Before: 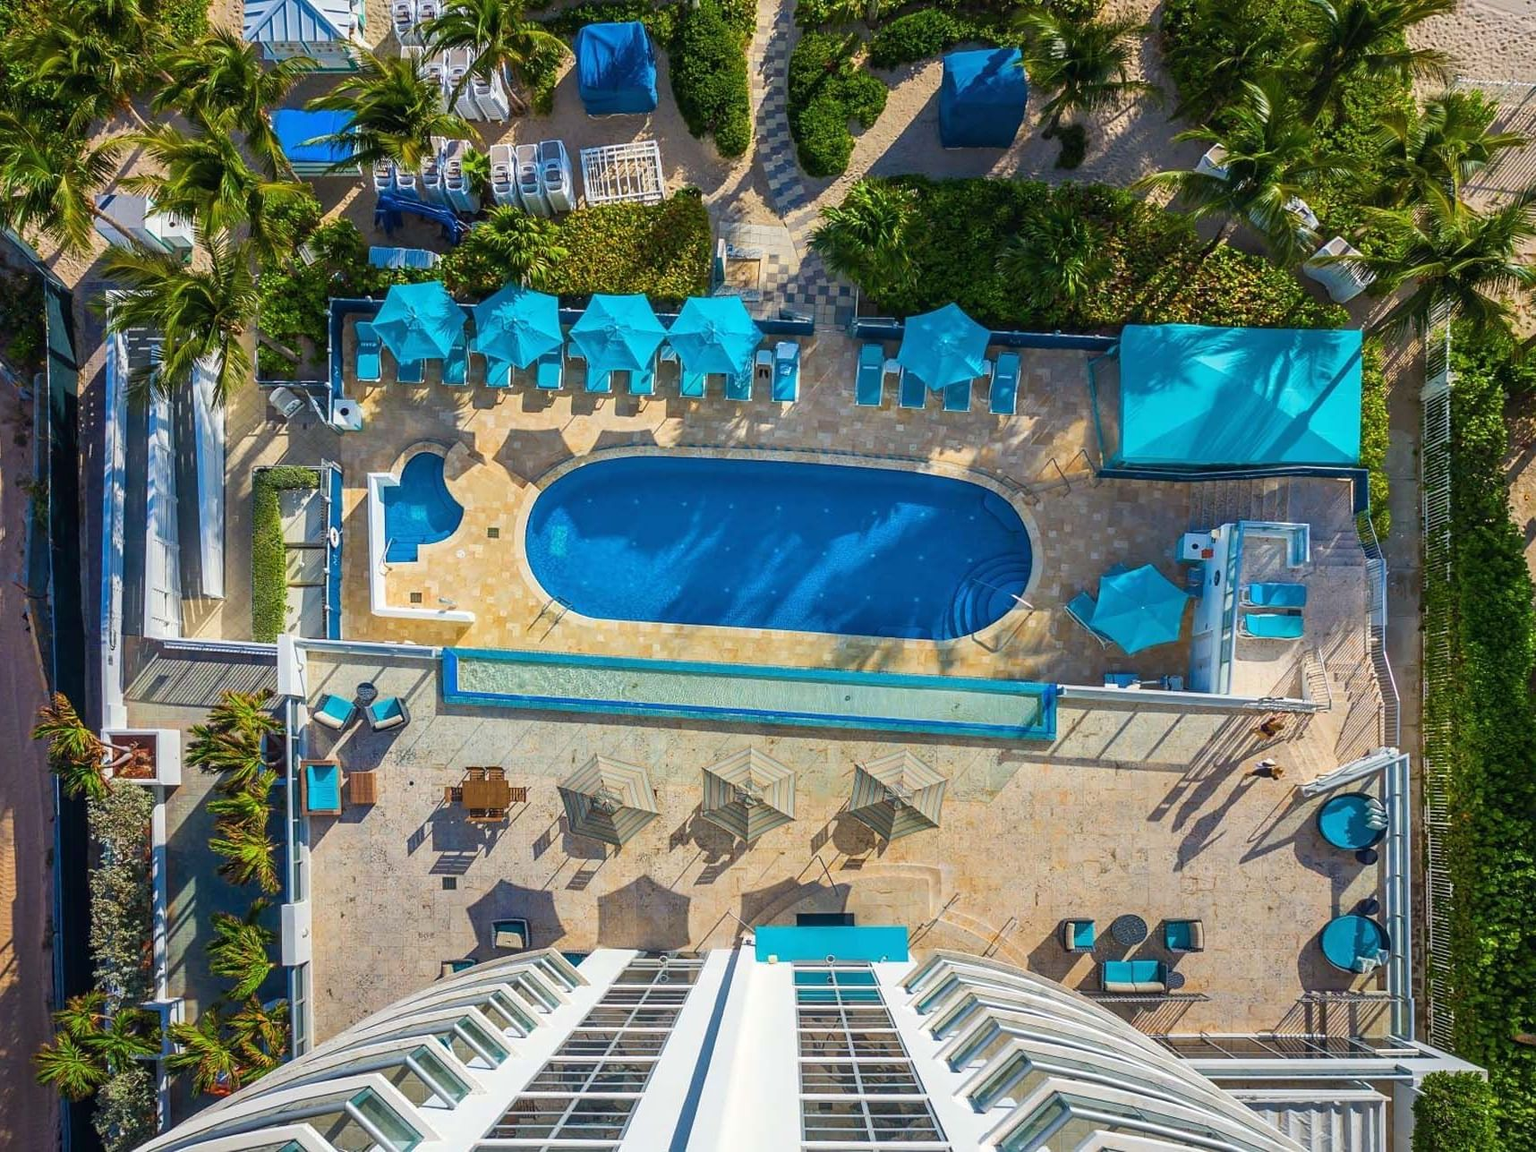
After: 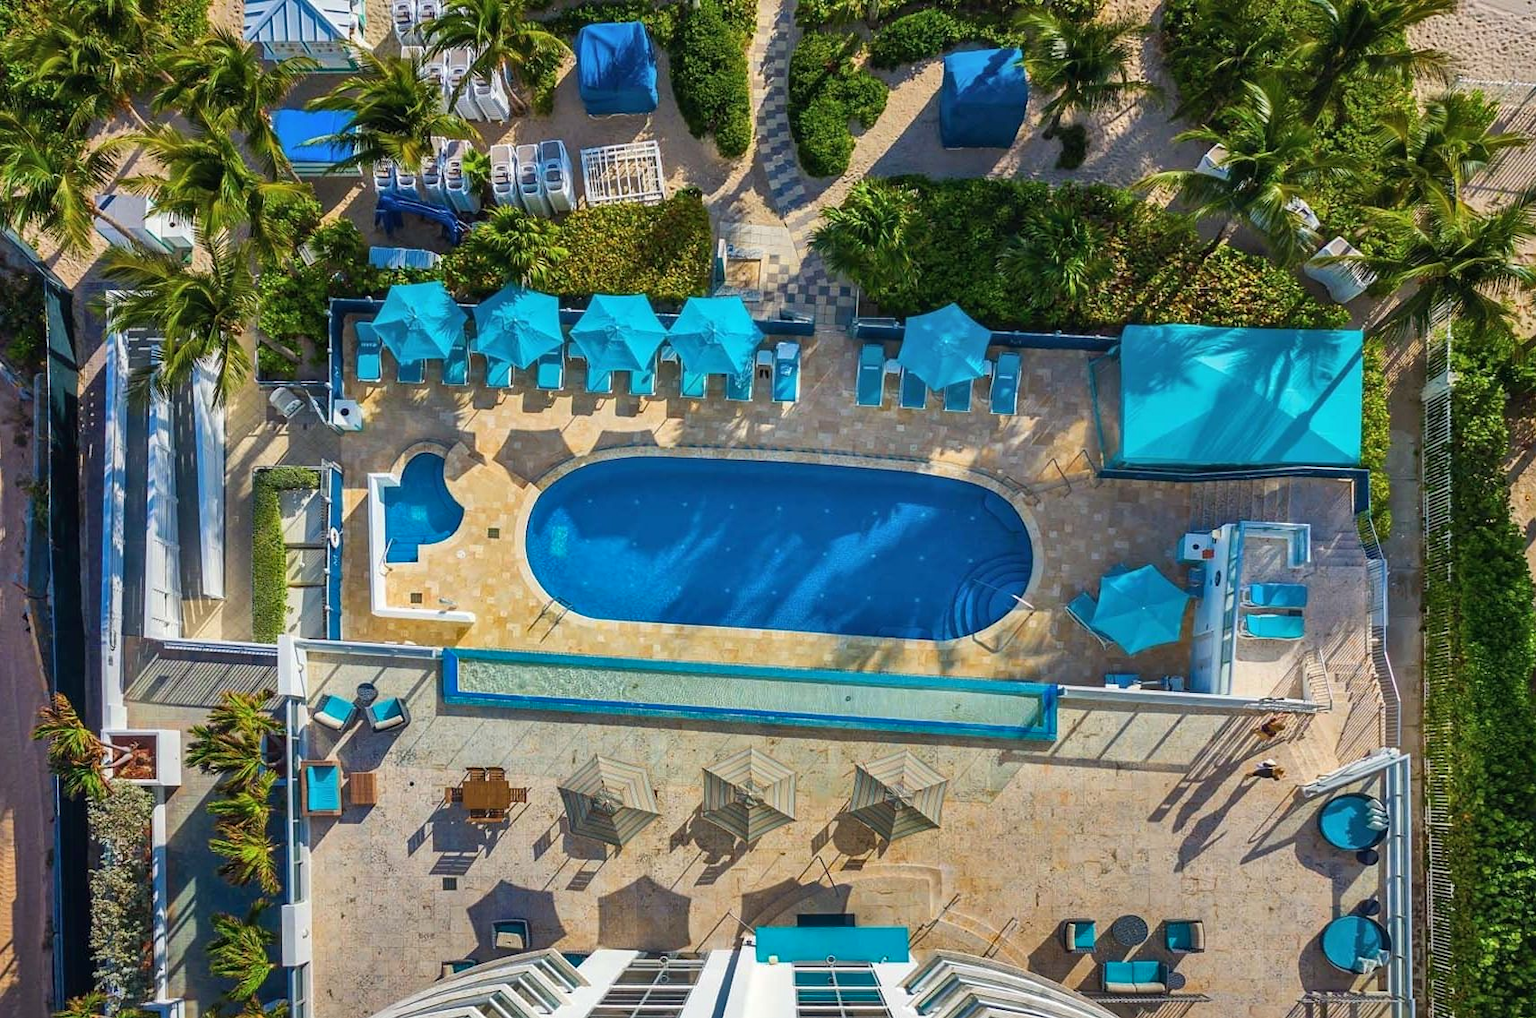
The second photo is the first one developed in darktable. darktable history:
crop and rotate: top 0%, bottom 11.587%
shadows and highlights: white point adjustment 0.147, highlights -69.75, soften with gaussian
